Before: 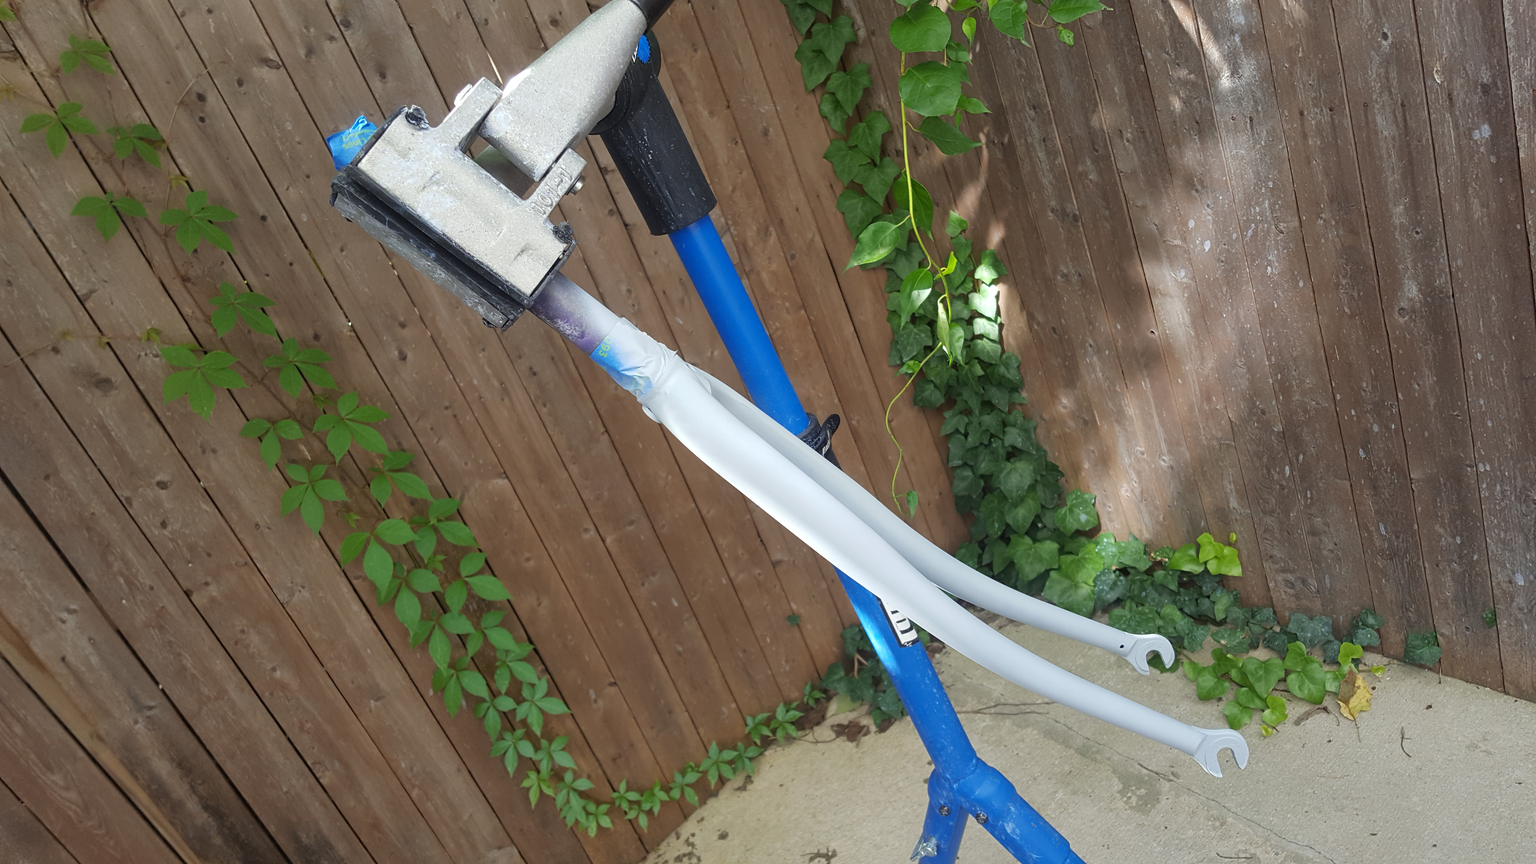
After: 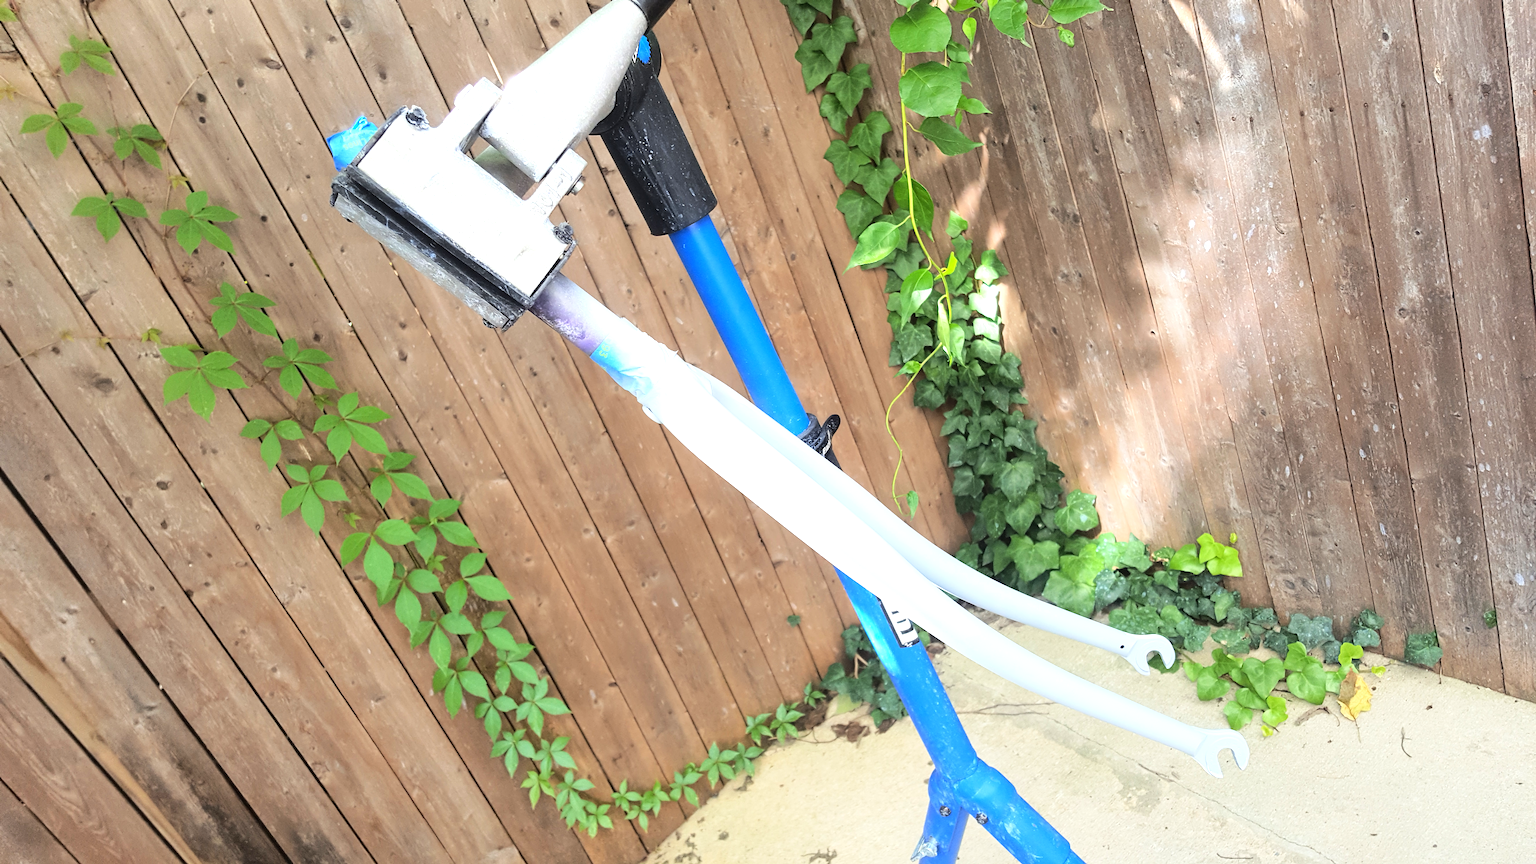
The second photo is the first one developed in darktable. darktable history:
base curve: curves: ch0 [(0, 0) (0.036, 0.025) (0.121, 0.166) (0.206, 0.329) (0.605, 0.79) (1, 1)]
exposure: black level correction 0, exposure 0.953 EV, compensate highlight preservation false
